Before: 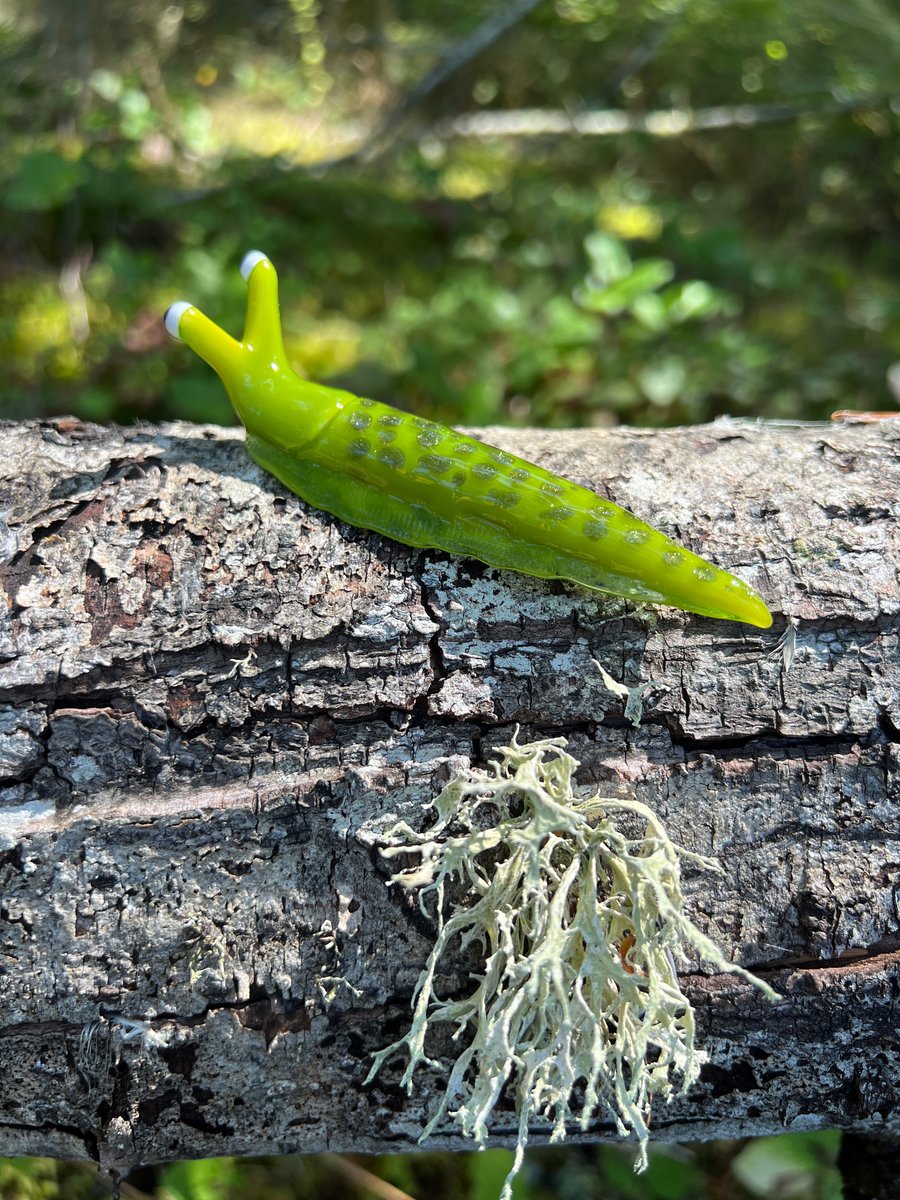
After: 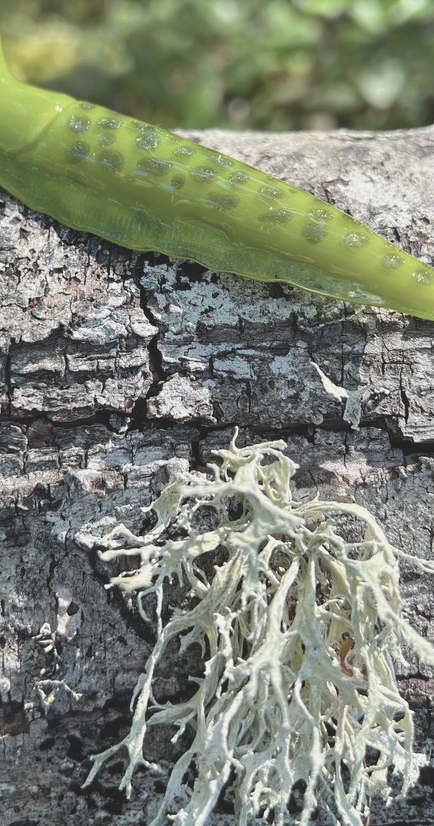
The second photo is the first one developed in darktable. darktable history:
contrast brightness saturation: contrast -0.246, saturation -0.446
crop: left 31.315%, top 24.756%, right 20.439%, bottom 6.33%
exposure: compensate exposure bias true, compensate highlight preservation false
shadows and highlights: radius 170.5, shadows 27.02, white point adjustment 3.25, highlights -68.46, soften with gaussian
levels: levels [0, 0.474, 0.947]
